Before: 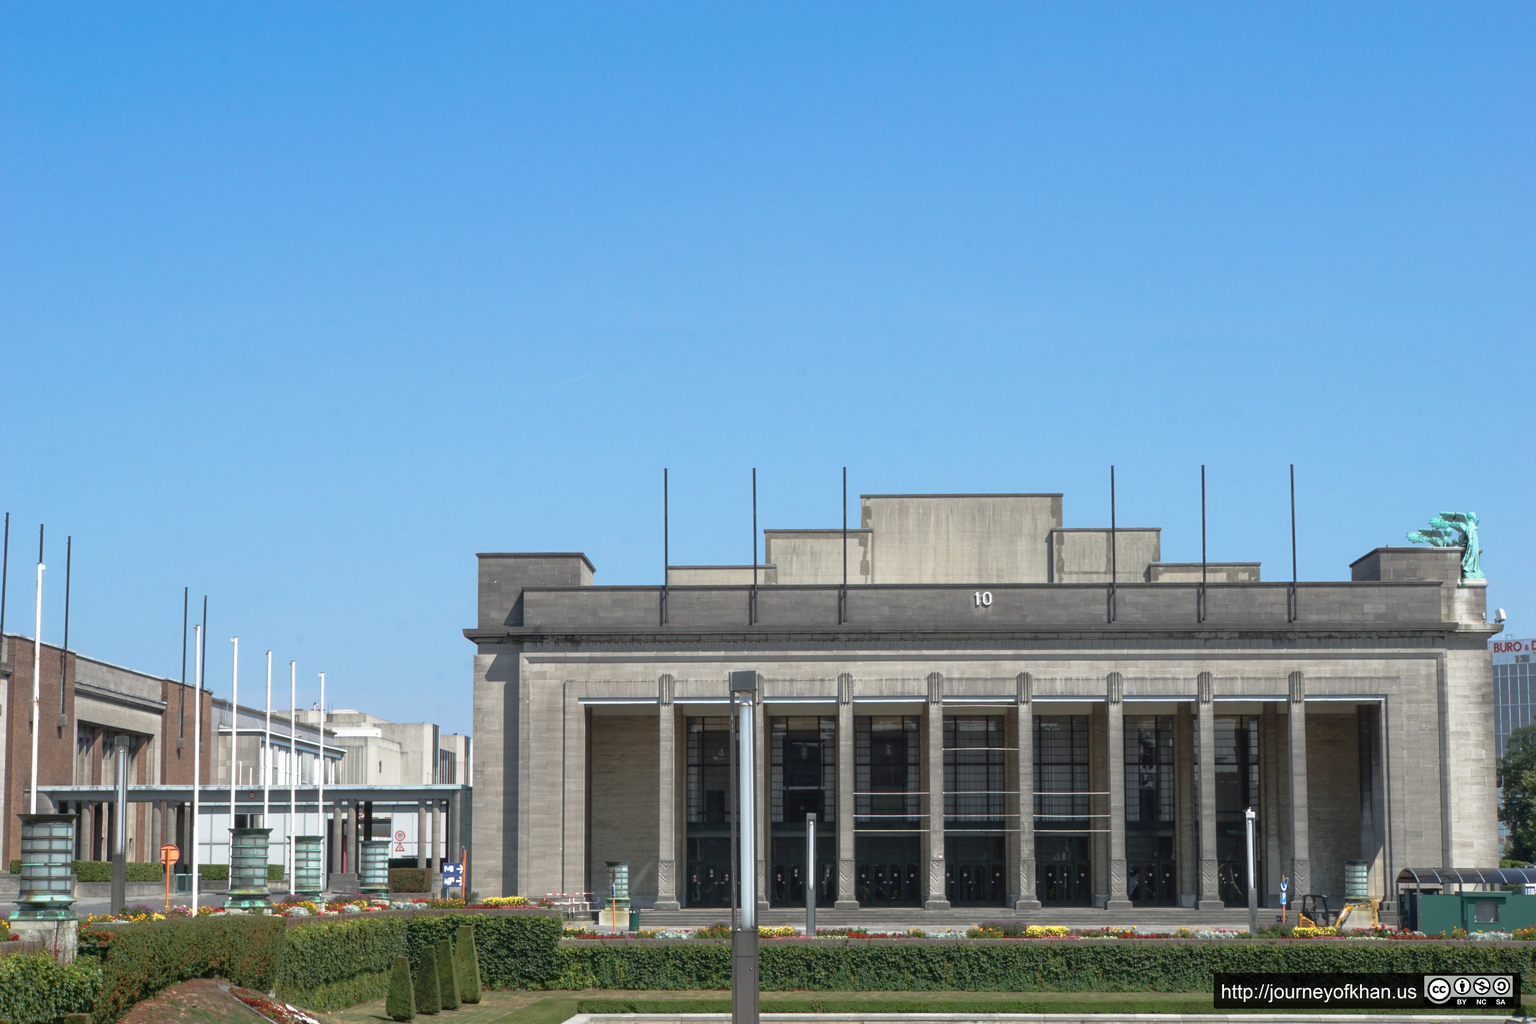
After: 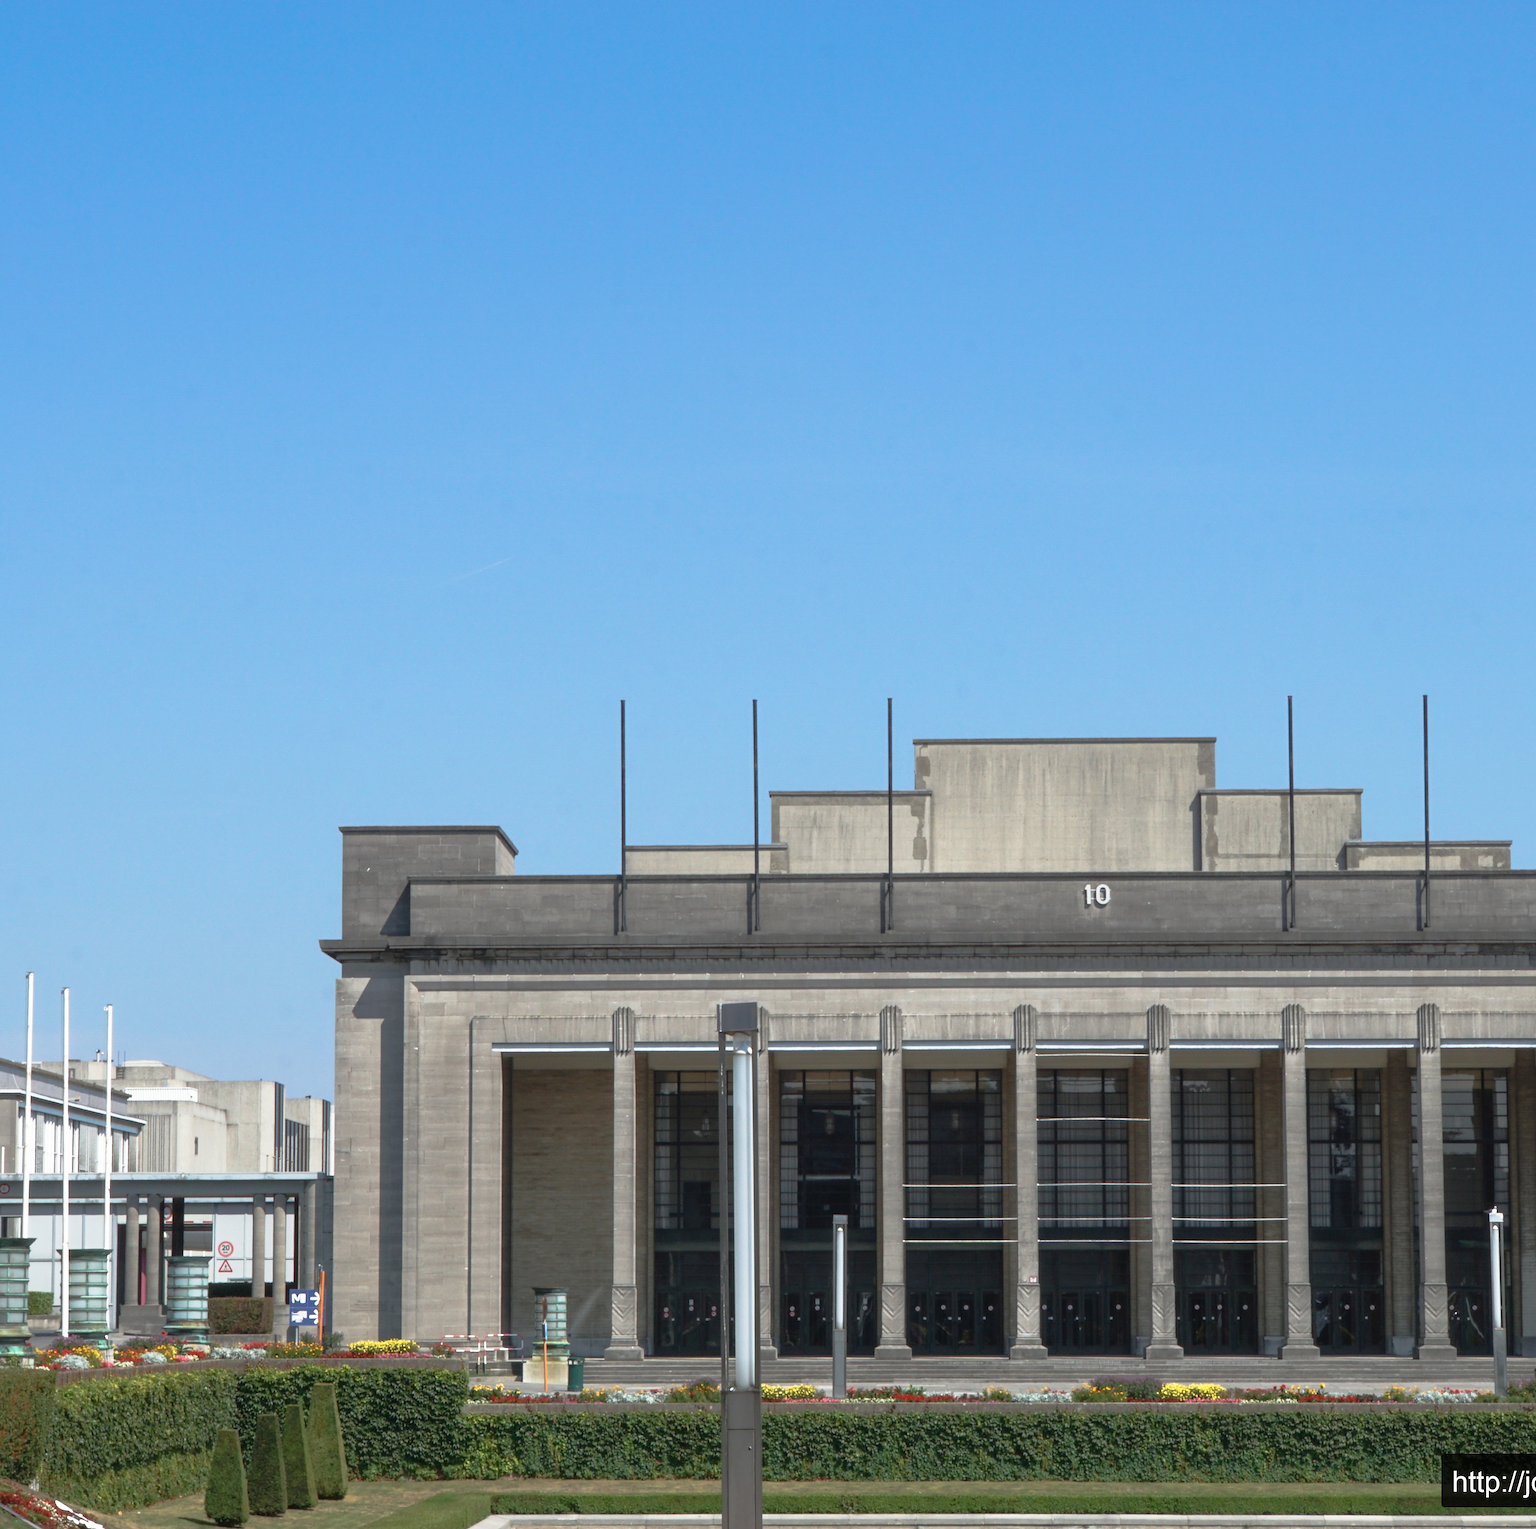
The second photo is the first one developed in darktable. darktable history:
sharpen: radius 1.578, amount 0.366, threshold 1.592
crop and rotate: left 16.218%, right 16.828%
